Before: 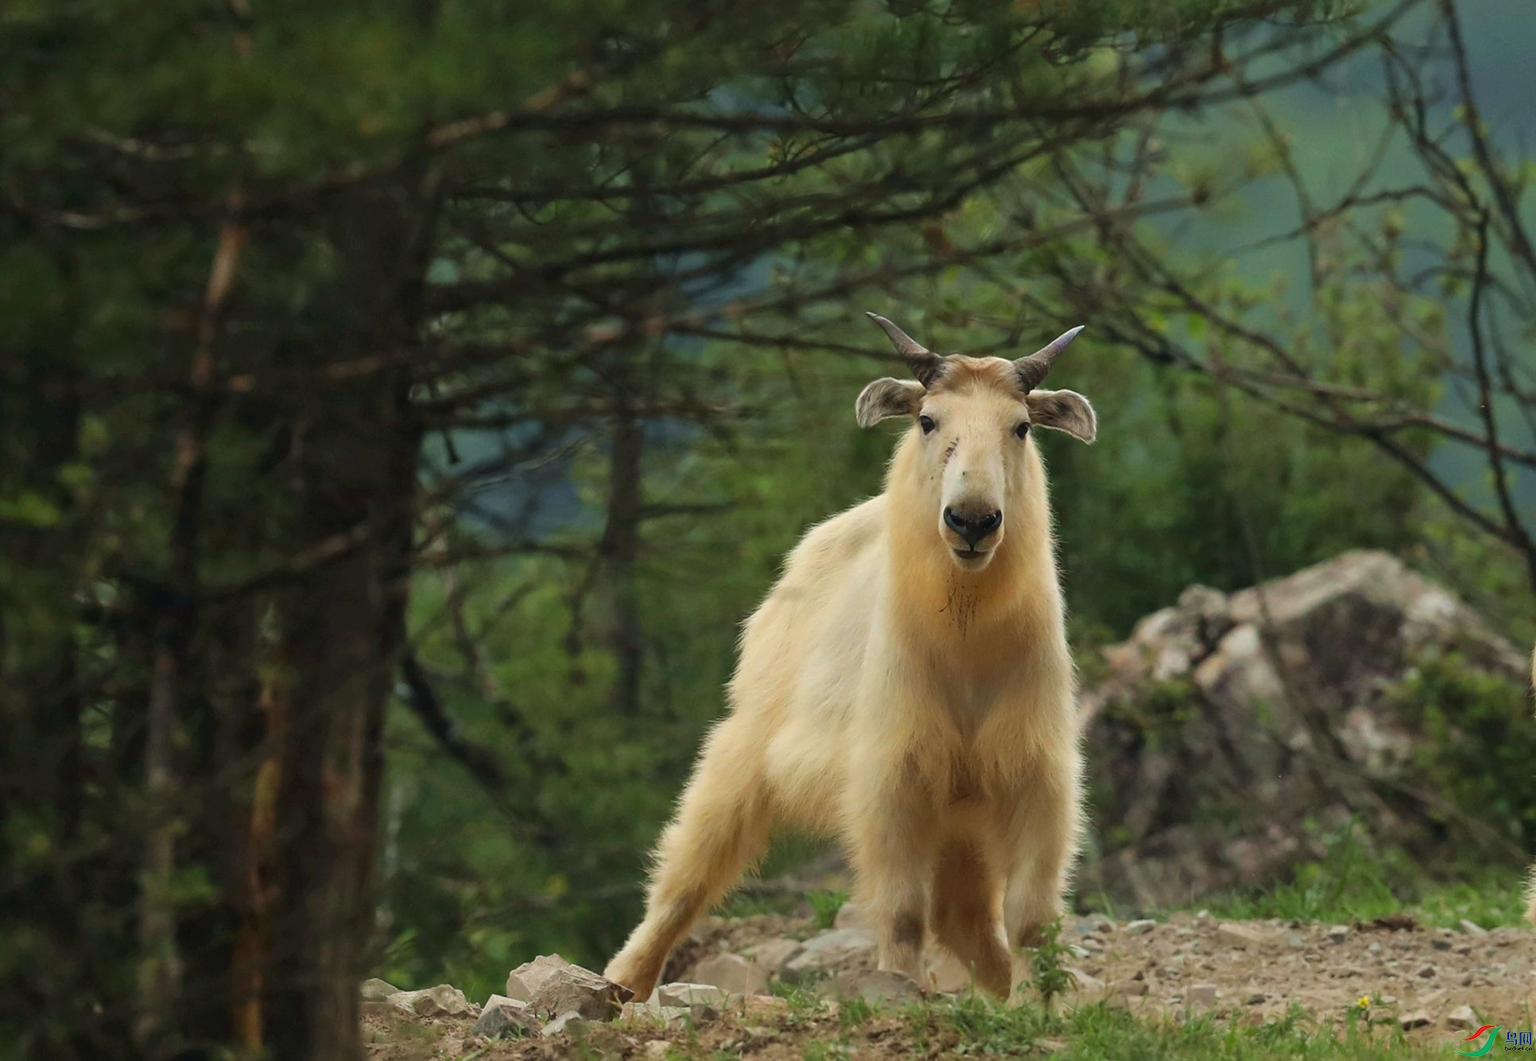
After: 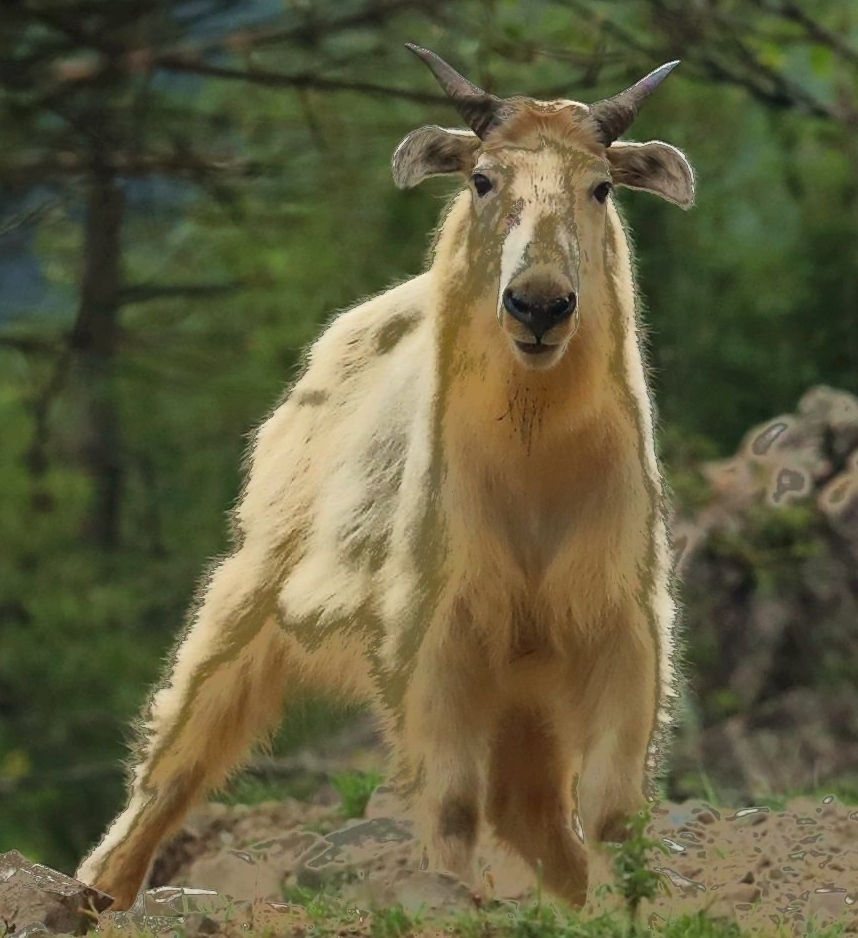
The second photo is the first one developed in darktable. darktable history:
crop: left 35.432%, top 26.233%, right 20.145%, bottom 3.432%
fill light: exposure -0.73 EV, center 0.69, width 2.2
